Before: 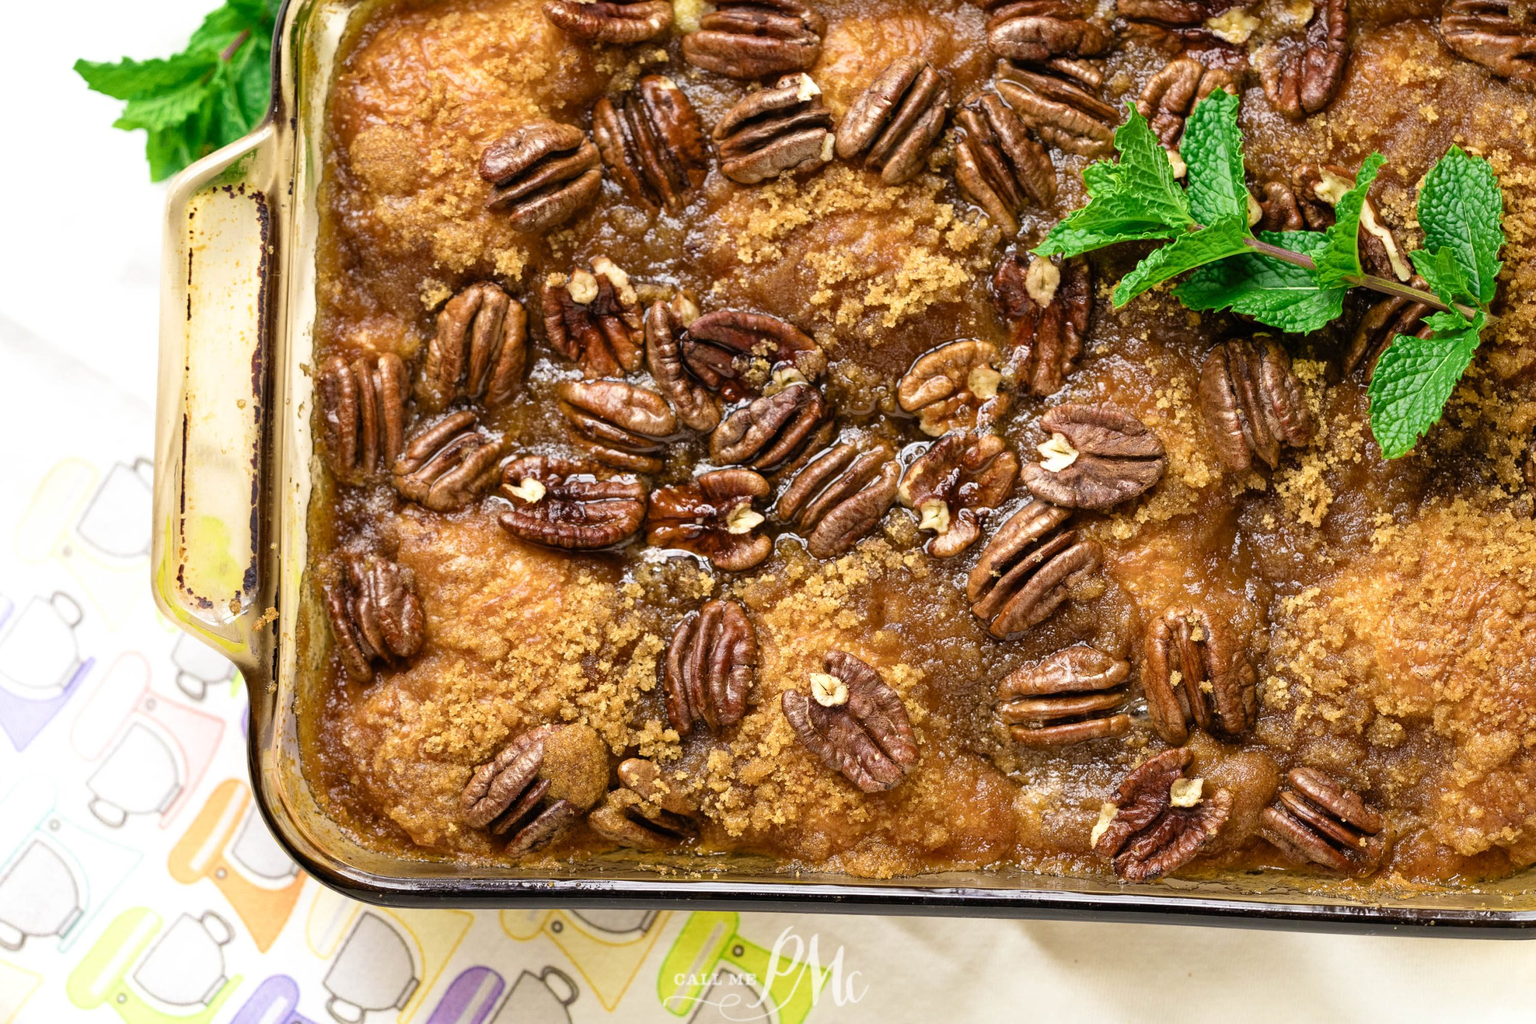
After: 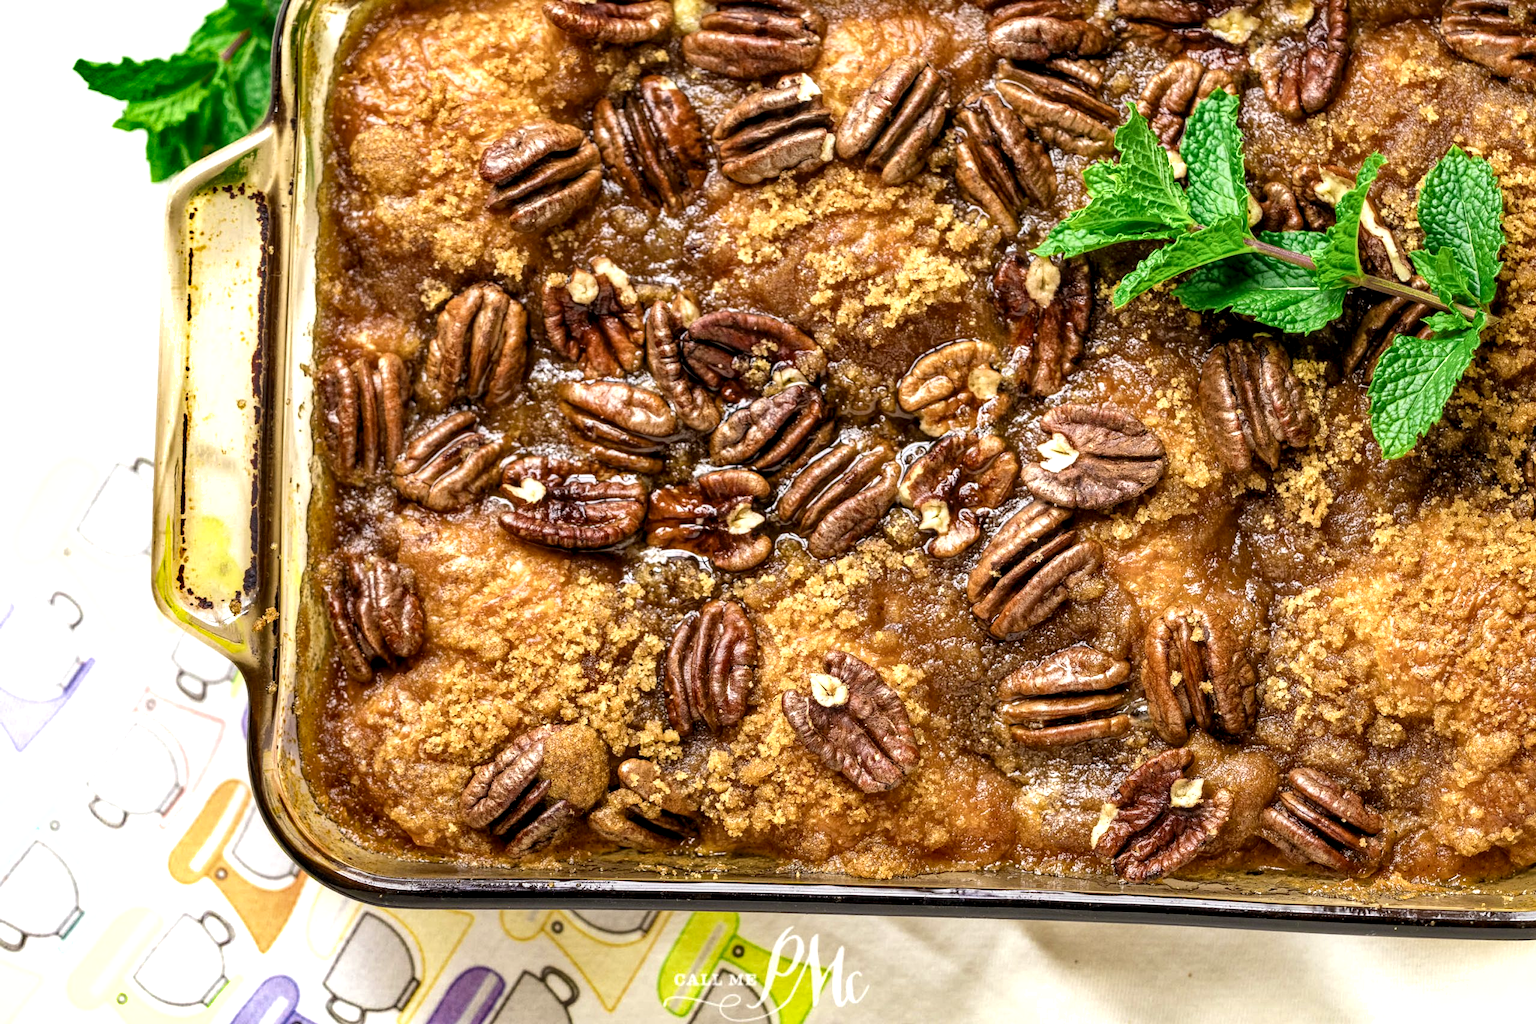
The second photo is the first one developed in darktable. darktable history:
shadows and highlights: shadows 43.71, white point adjustment -1.46, soften with gaussian
exposure: exposure 0.258 EV, compensate highlight preservation false
local contrast: detail 144%
